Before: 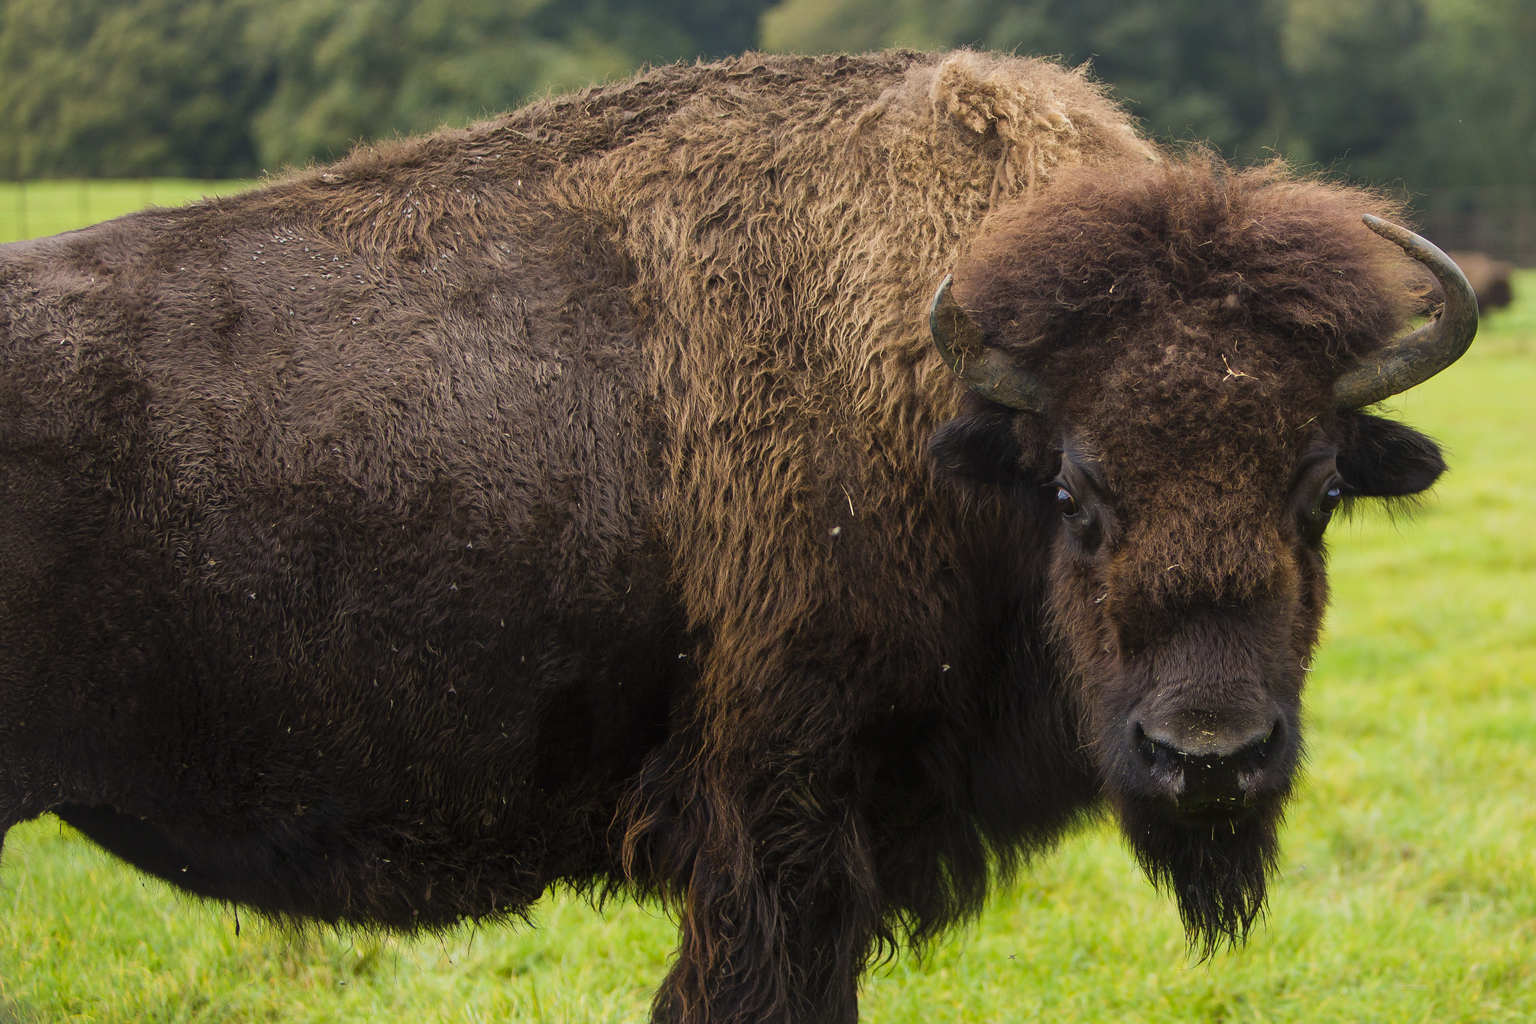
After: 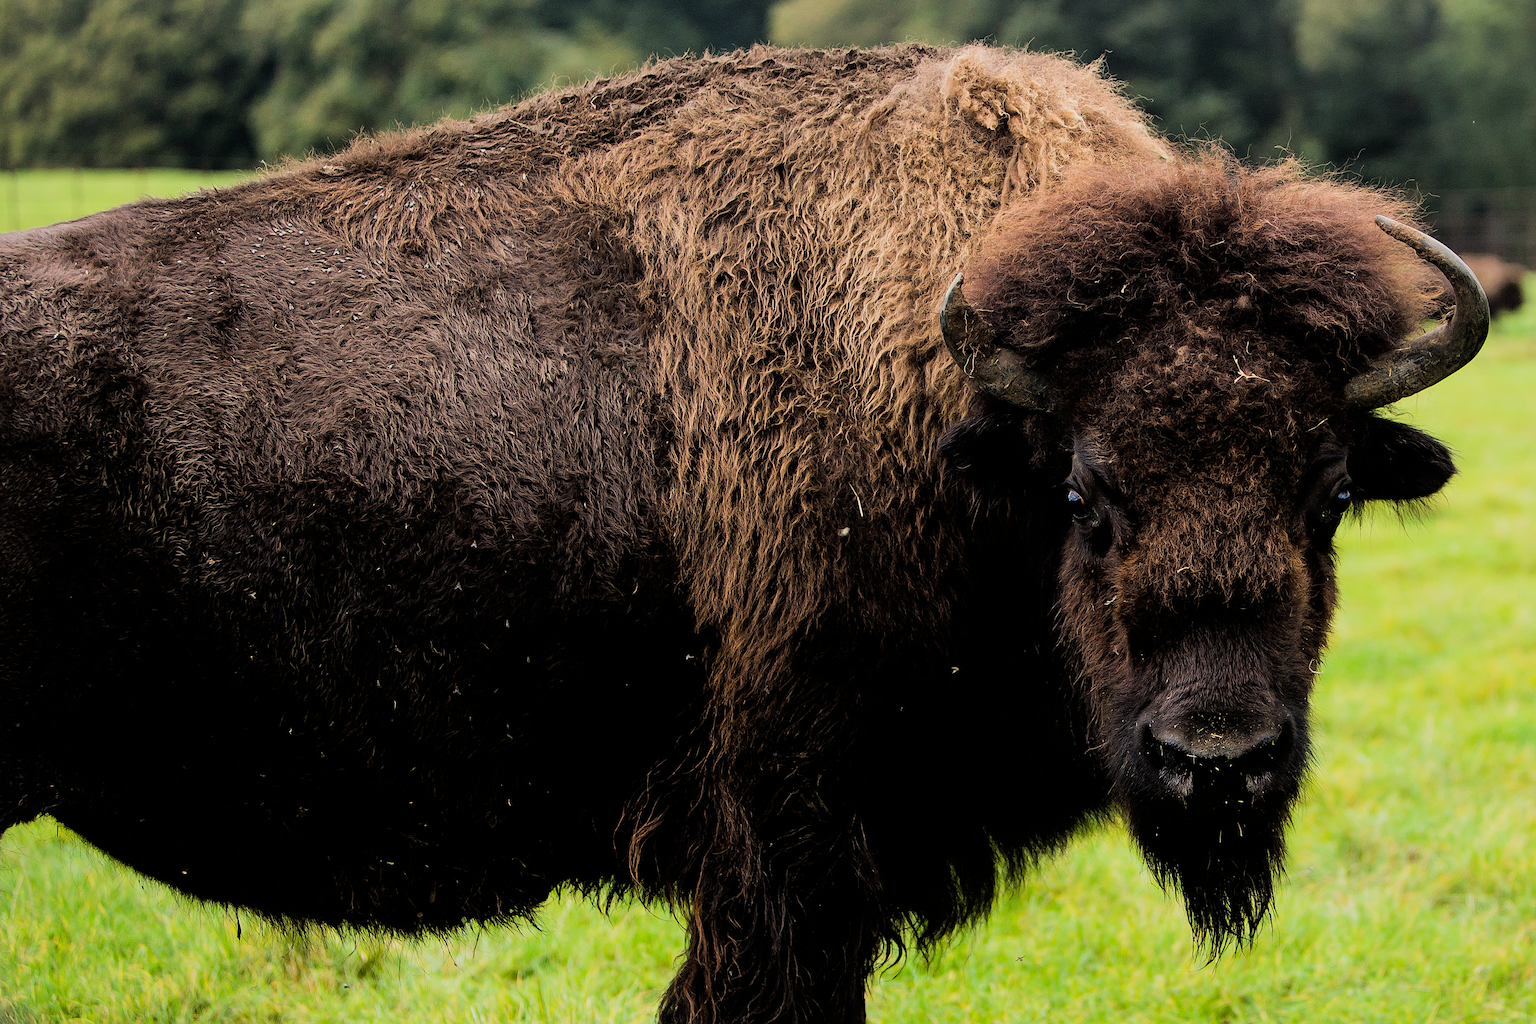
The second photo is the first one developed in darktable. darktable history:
exposure: compensate highlight preservation false
sharpen: on, module defaults
rotate and perspective: rotation 0.174°, lens shift (vertical) 0.013, lens shift (horizontal) 0.019, shear 0.001, automatic cropping original format, crop left 0.007, crop right 0.991, crop top 0.016, crop bottom 0.997
filmic rgb: black relative exposure -5 EV, white relative exposure 3.5 EV, hardness 3.19, contrast 1.4, highlights saturation mix -30%
